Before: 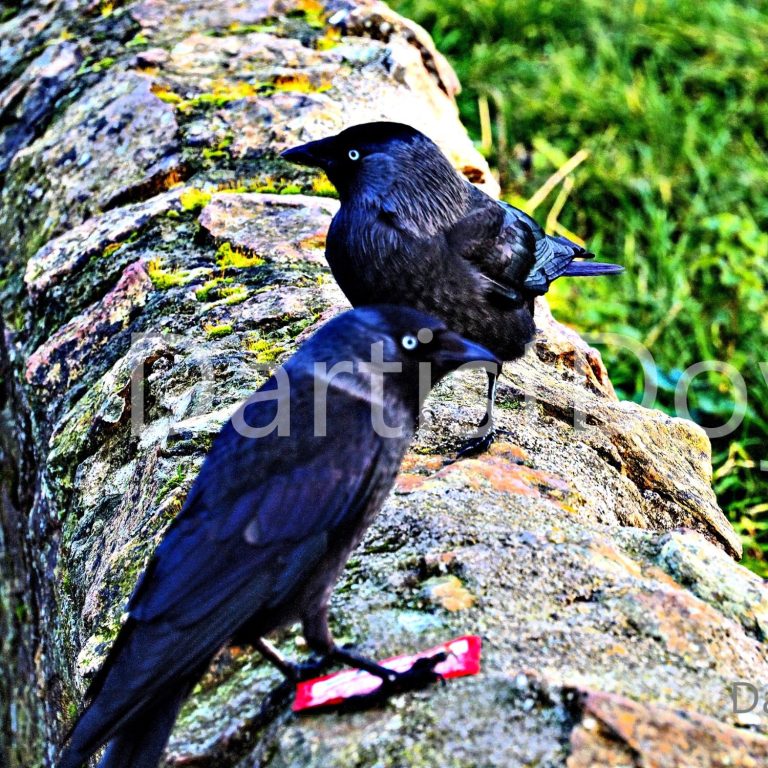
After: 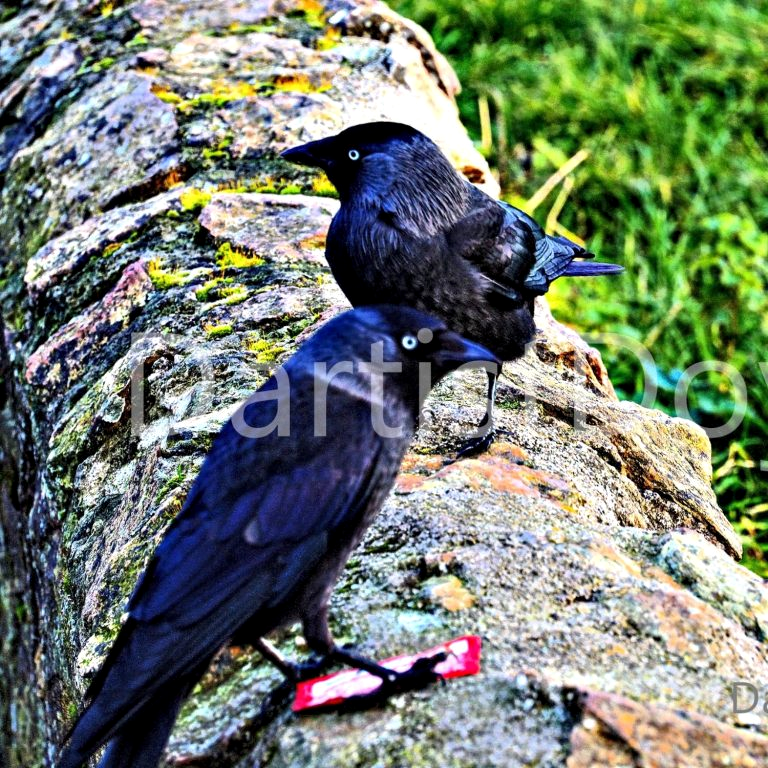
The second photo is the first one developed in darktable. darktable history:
tone equalizer: on, module defaults
local contrast: highlights 100%, shadows 100%, detail 120%, midtone range 0.2
